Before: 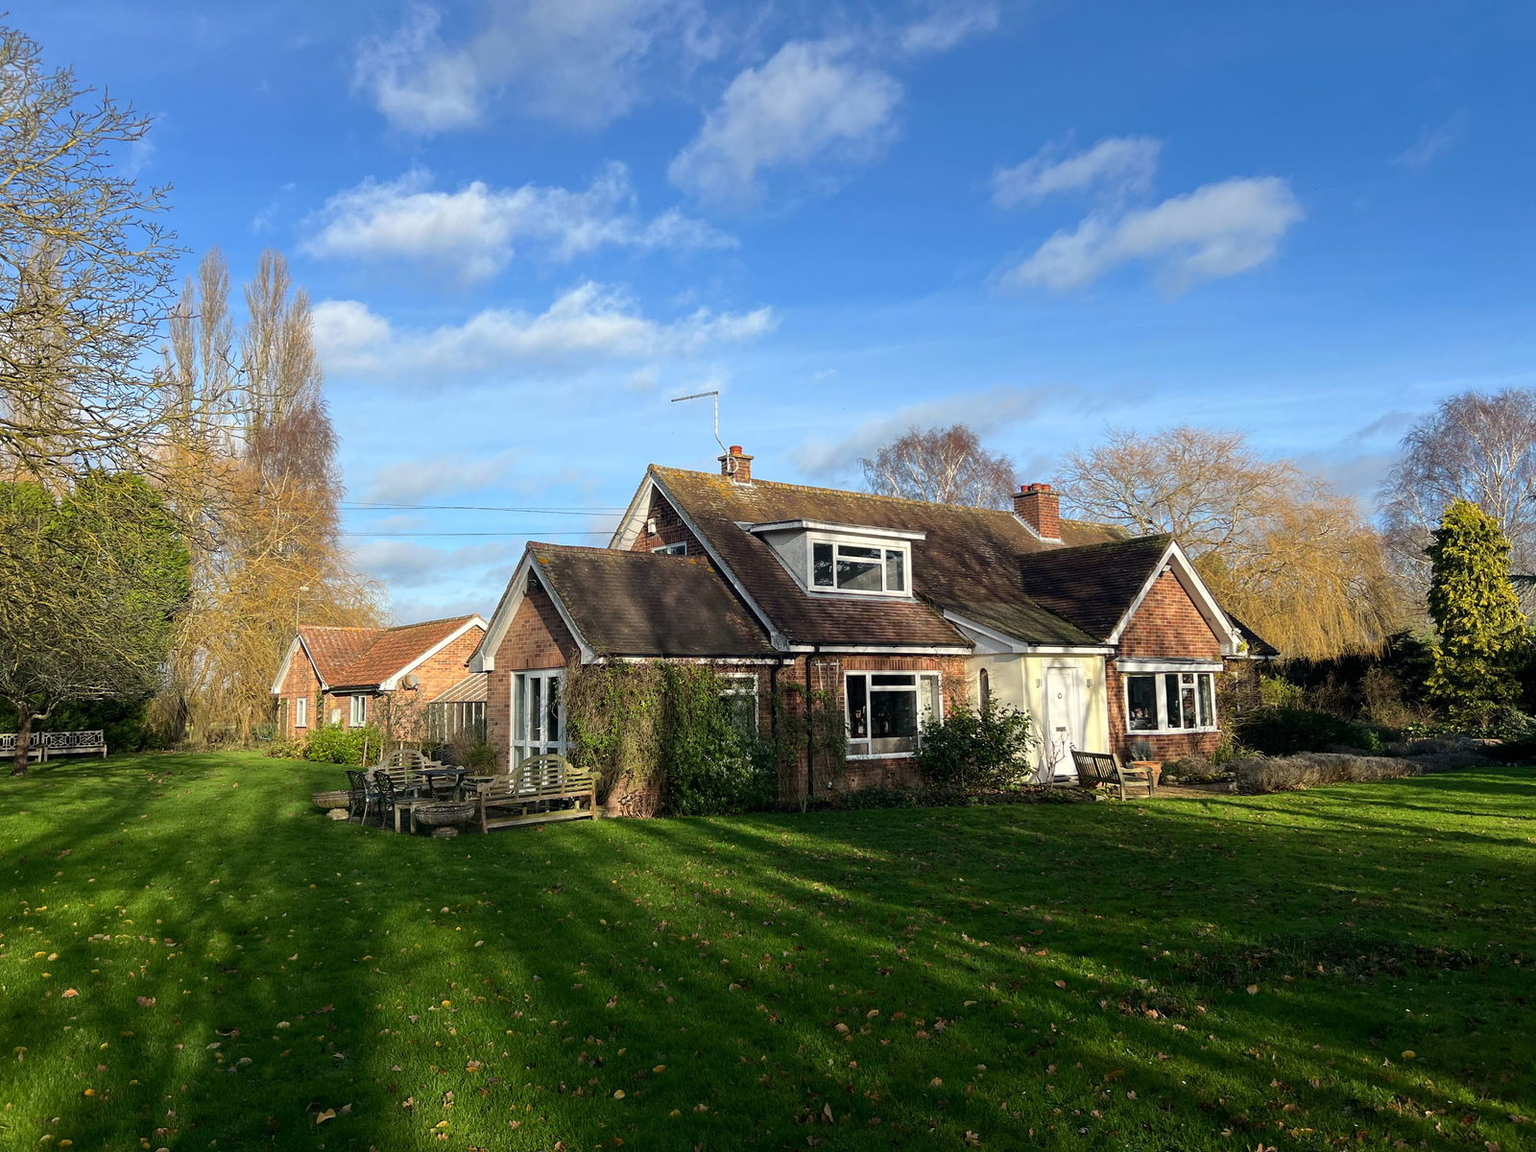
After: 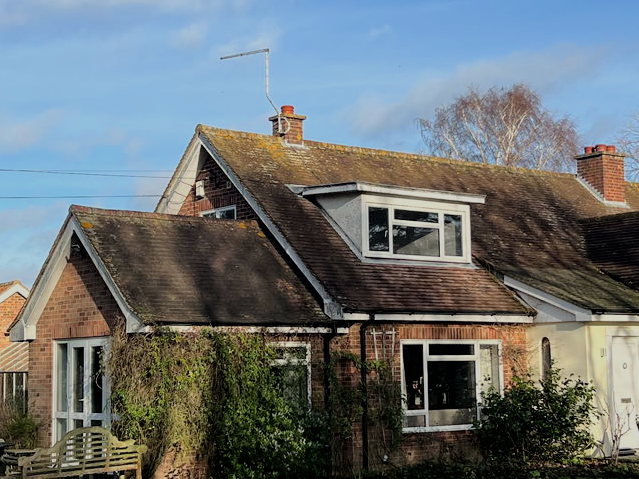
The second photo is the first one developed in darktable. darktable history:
filmic rgb: black relative exposure -7.65 EV, white relative exposure 4.56 EV, hardness 3.61, color science v6 (2022)
crop: left 30%, top 30%, right 30%, bottom 30%
